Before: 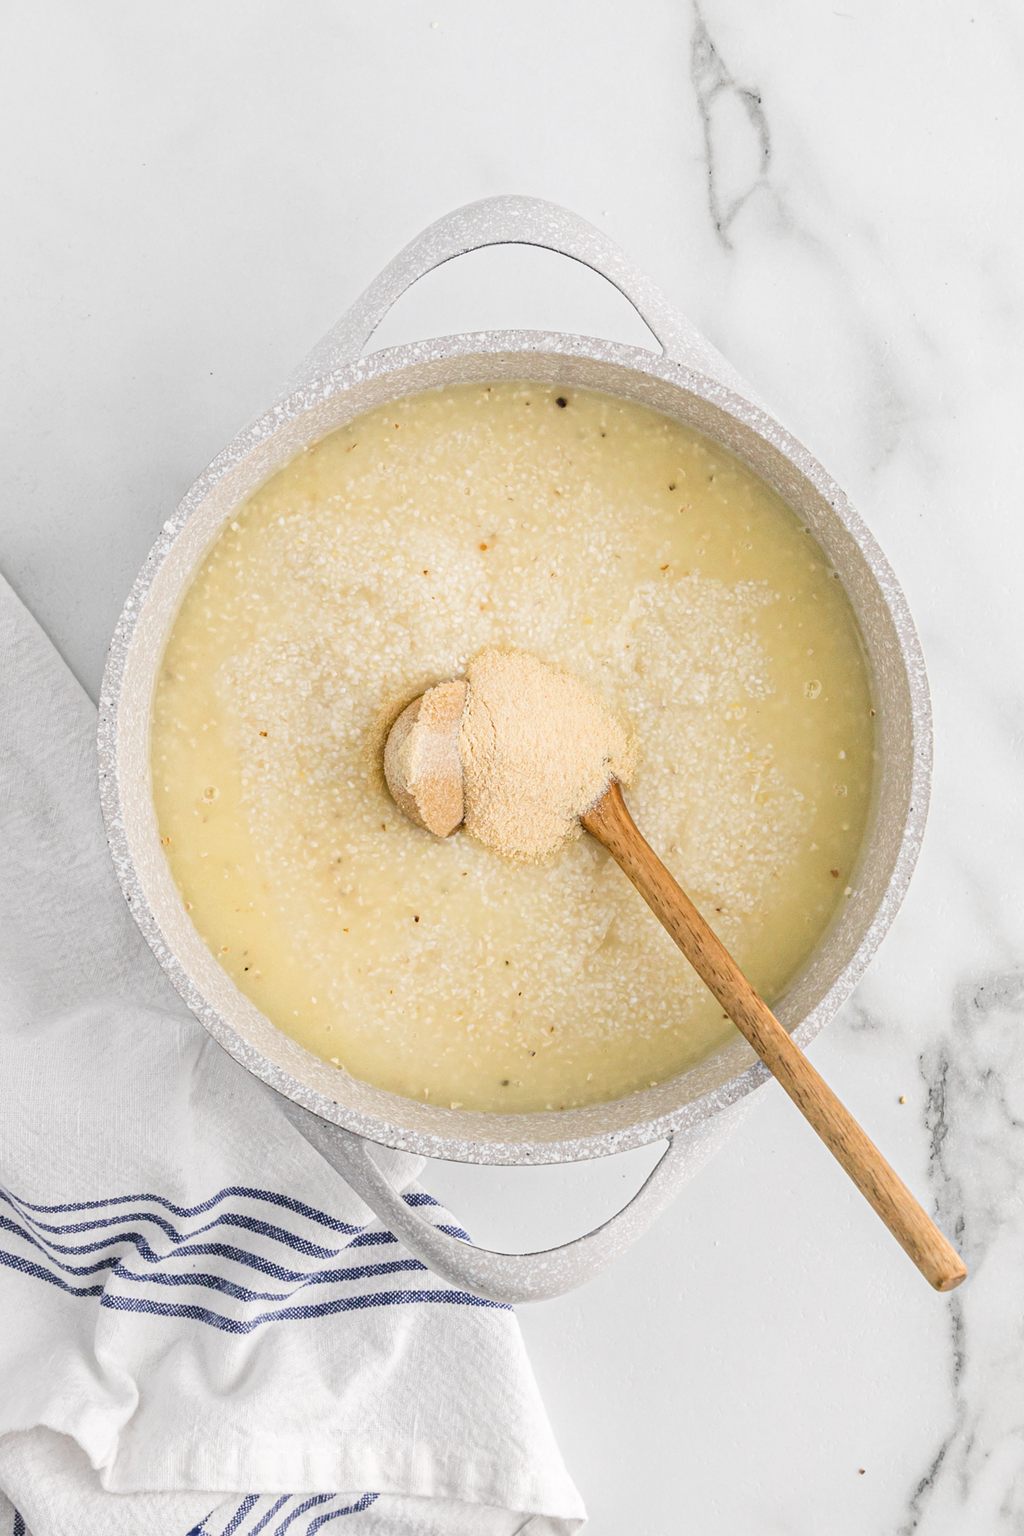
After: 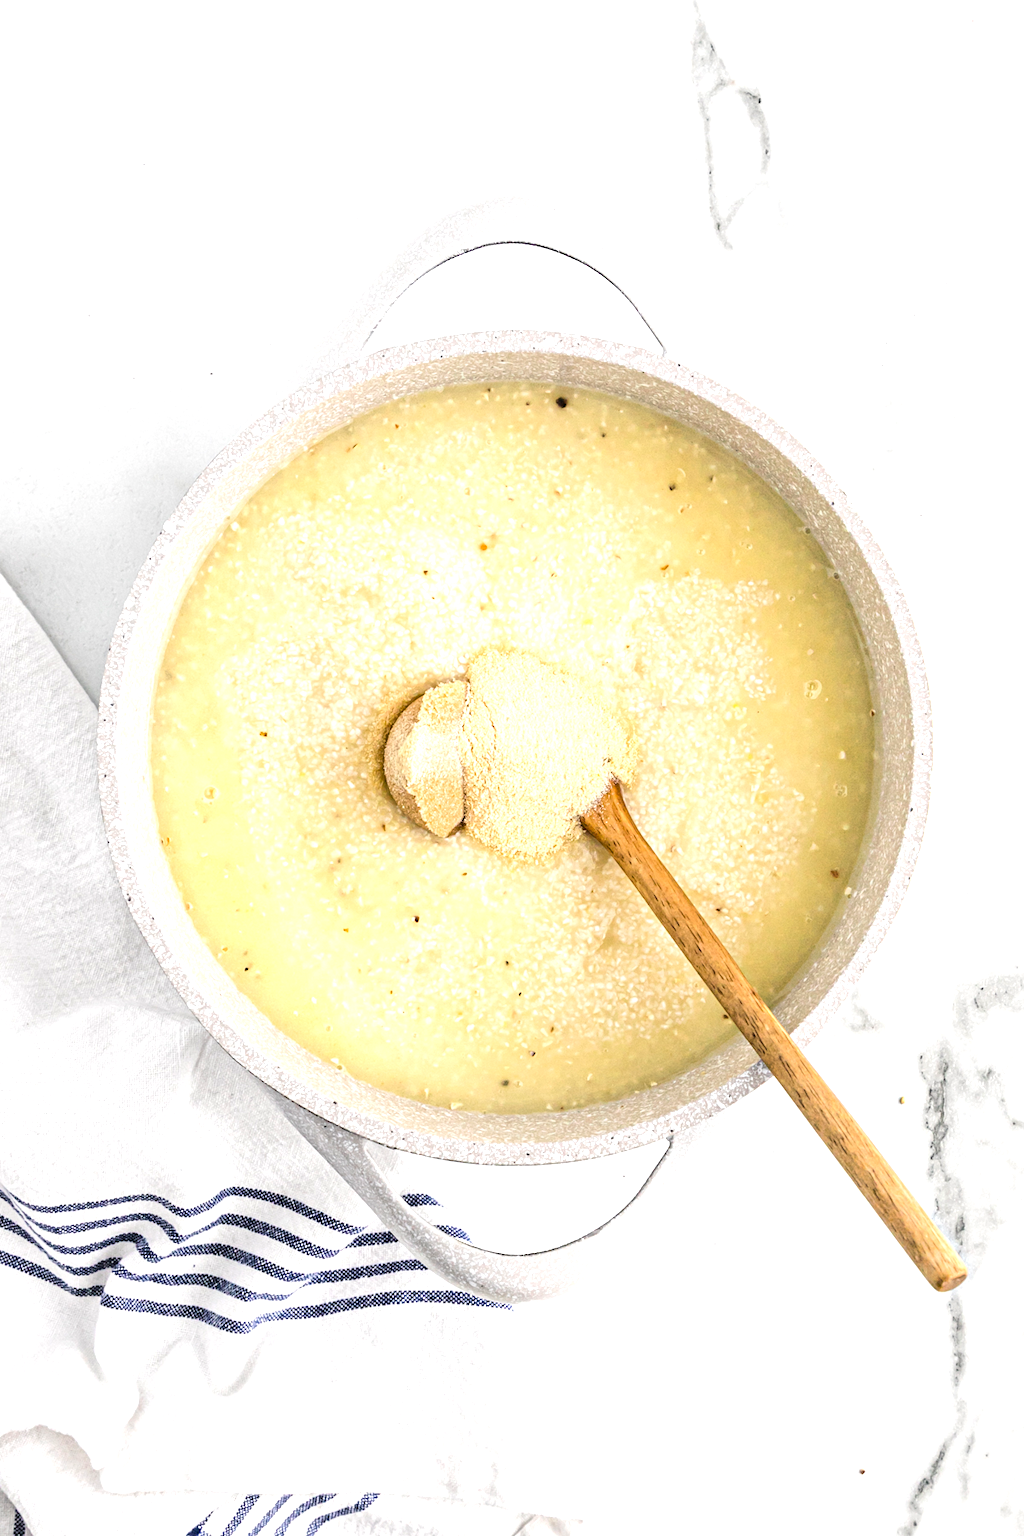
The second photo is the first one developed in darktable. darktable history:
color balance rgb: linear chroma grading › global chroma 10%, global vibrance 10%, contrast 15%, saturation formula JzAzBz (2021)
tone equalizer: -8 EV -0.417 EV, -7 EV -0.389 EV, -6 EV -0.333 EV, -5 EV -0.222 EV, -3 EV 0.222 EV, -2 EV 0.333 EV, -1 EV 0.389 EV, +0 EV 0.417 EV, edges refinement/feathering 500, mask exposure compensation -1.57 EV, preserve details no
